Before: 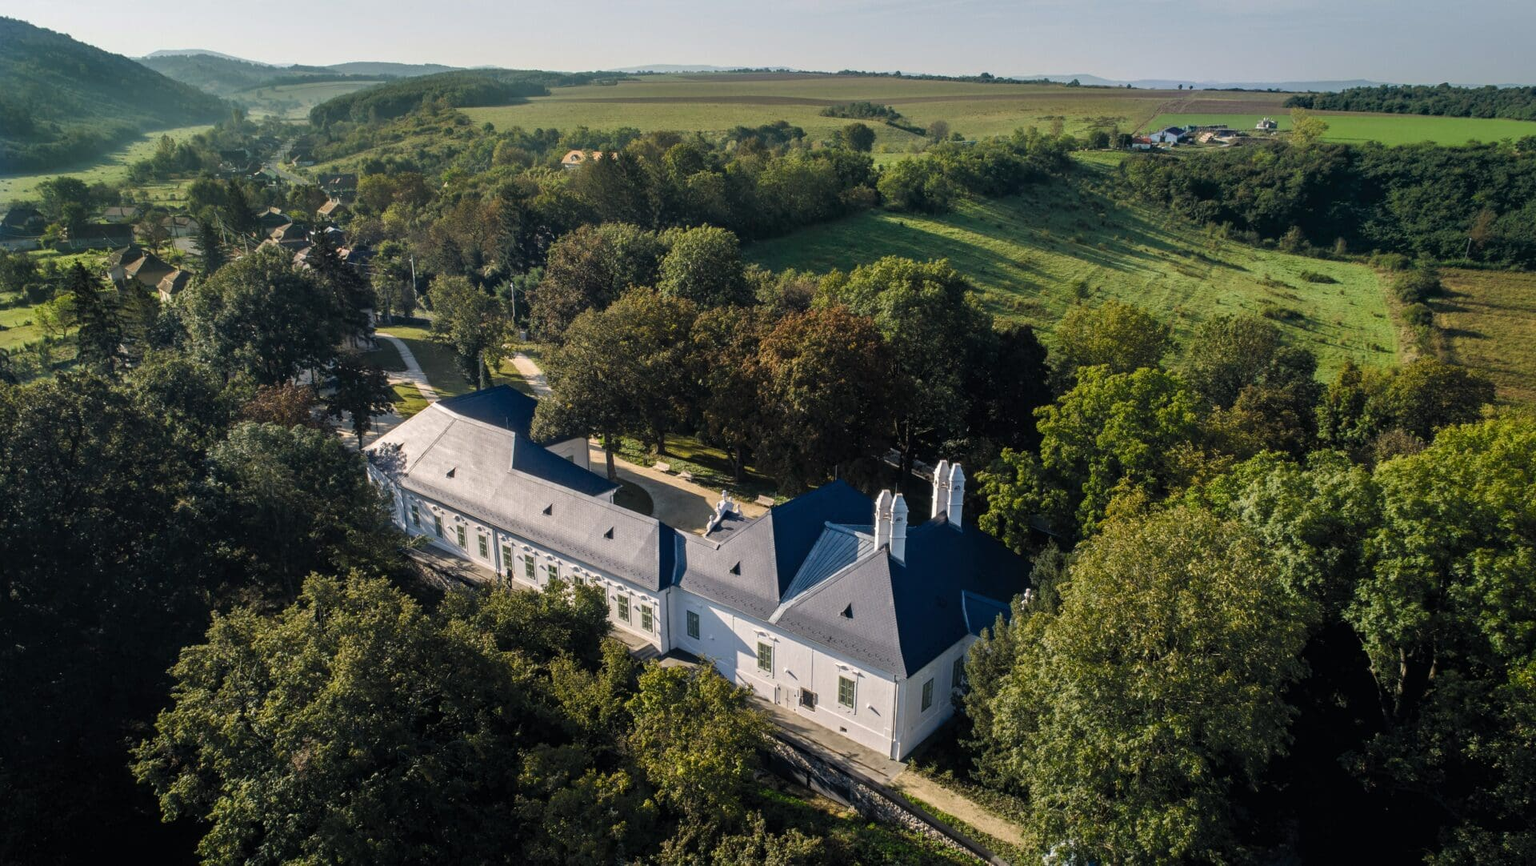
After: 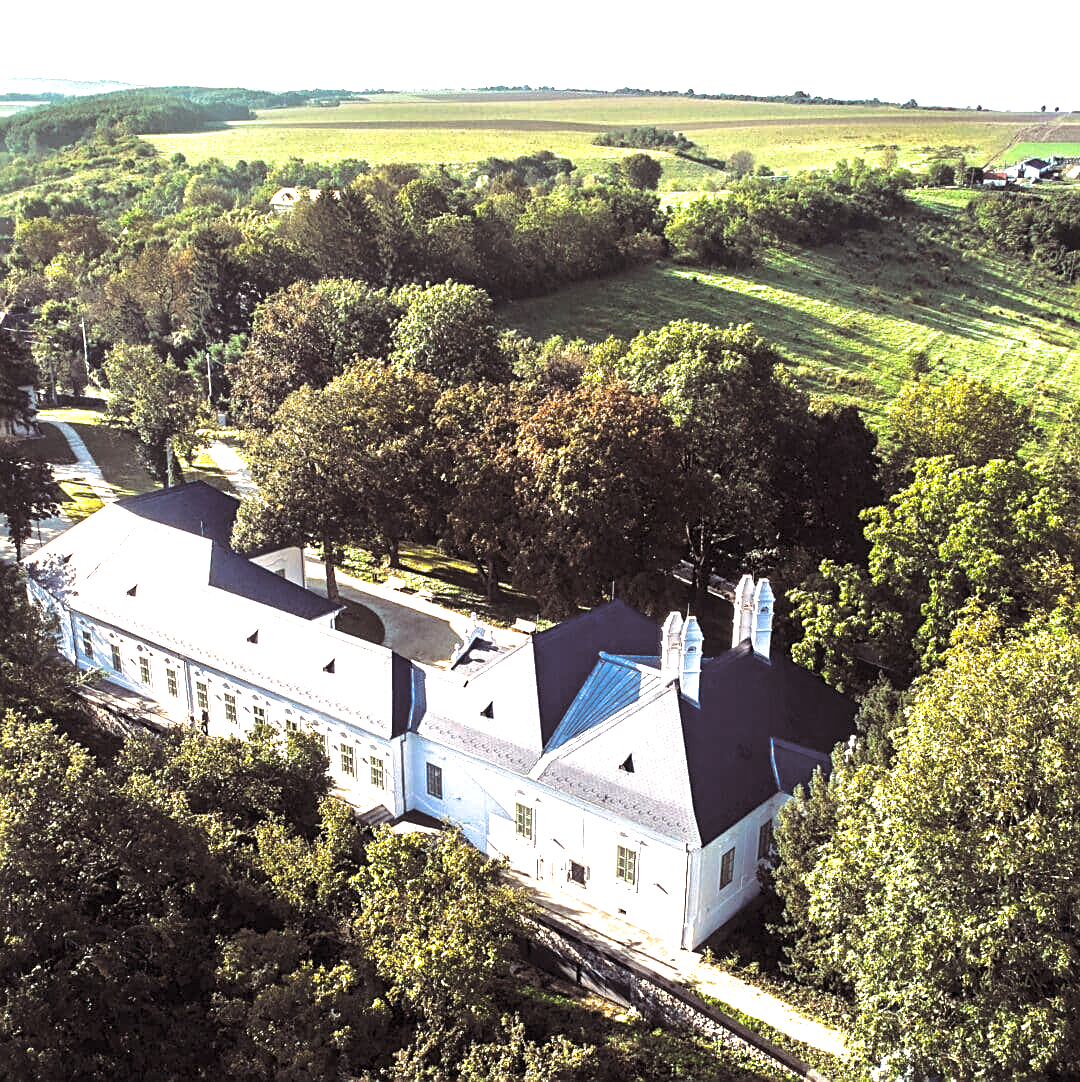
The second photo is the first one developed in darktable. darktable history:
sharpen: on, module defaults
exposure: exposure 2 EV, compensate highlight preservation false
crop and rotate: left 22.516%, right 21.234%
split-toning: shadows › saturation 0.24, highlights › hue 54°, highlights › saturation 0.24
tone curve: curves: ch0 [(0, 0) (0.003, 0.002) (0.011, 0.009) (0.025, 0.021) (0.044, 0.037) (0.069, 0.058) (0.1, 0.084) (0.136, 0.114) (0.177, 0.149) (0.224, 0.188) (0.277, 0.232) (0.335, 0.281) (0.399, 0.341) (0.468, 0.416) (0.543, 0.496) (0.623, 0.574) (0.709, 0.659) (0.801, 0.754) (0.898, 0.876) (1, 1)], preserve colors none
